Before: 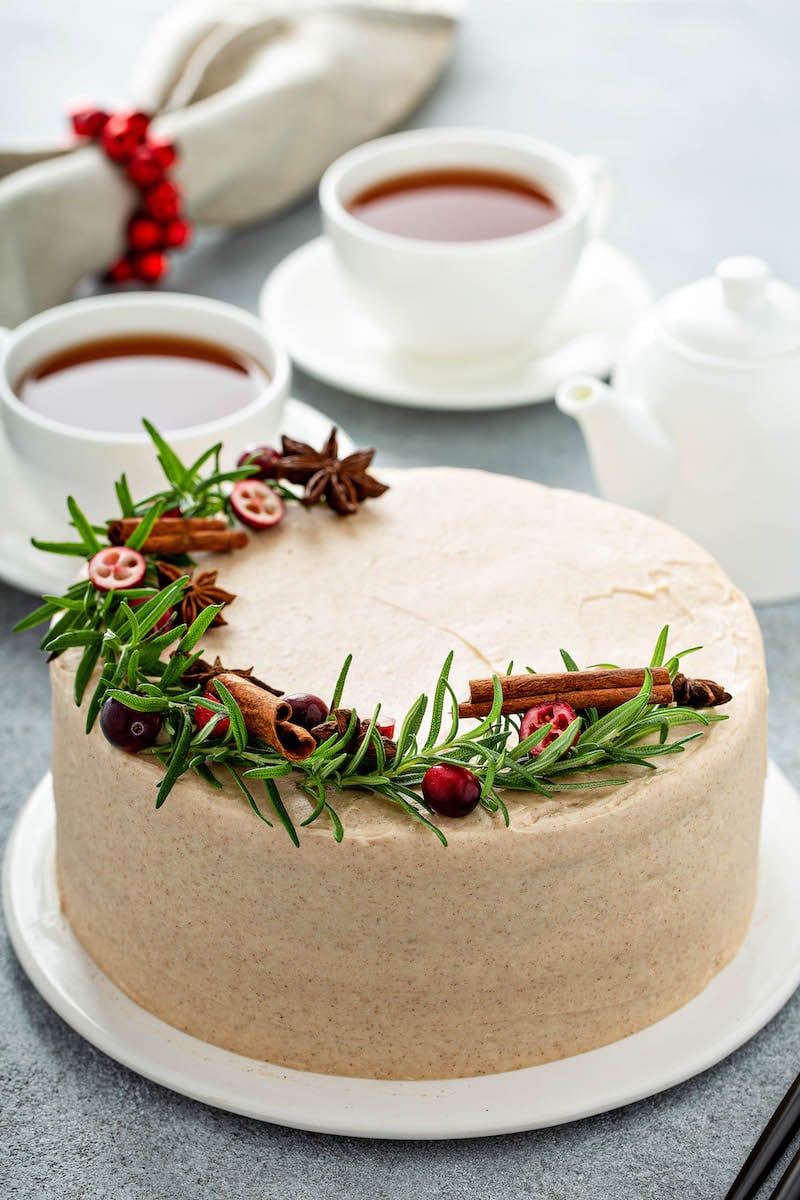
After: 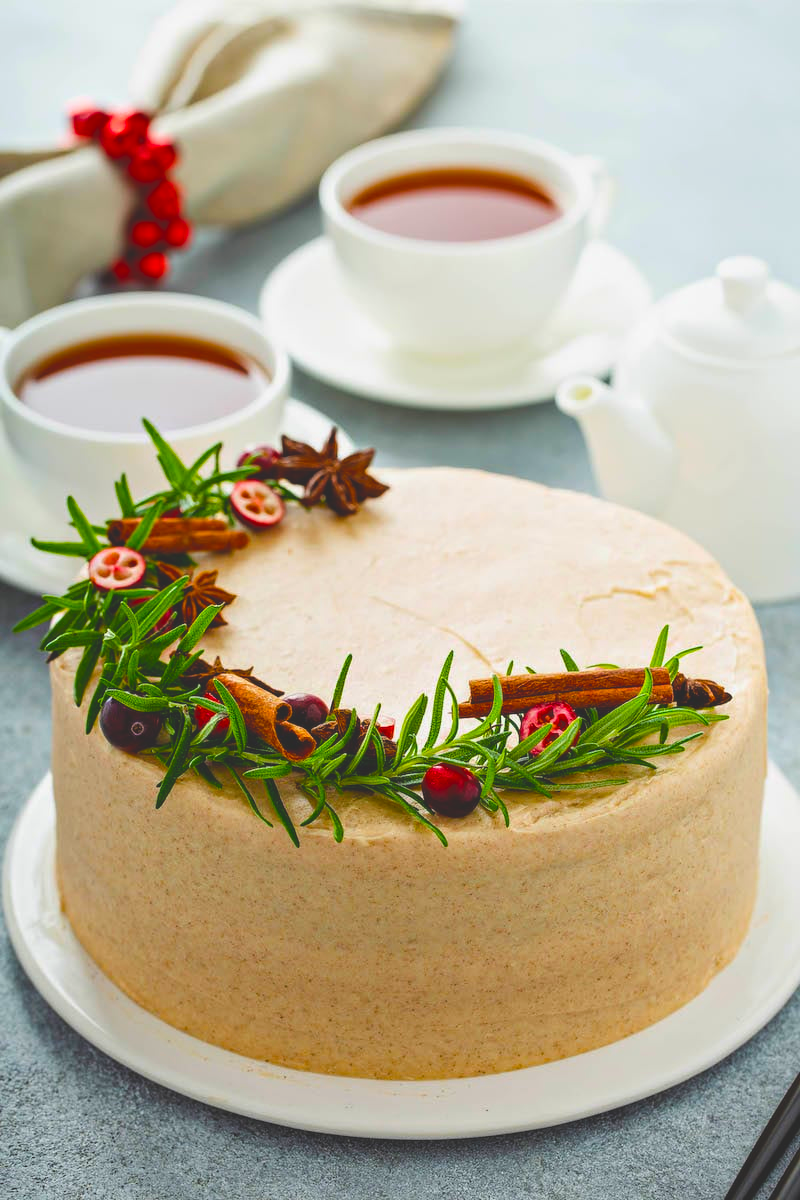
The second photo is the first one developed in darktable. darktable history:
exposure: black level correction -0.025, exposure -0.117 EV, compensate highlight preservation false
color balance rgb: linear chroma grading › global chroma 23.15%, perceptual saturation grading › global saturation 28.7%, perceptual saturation grading › mid-tones 12.04%, perceptual saturation grading › shadows 10.19%, global vibrance 22.22%
